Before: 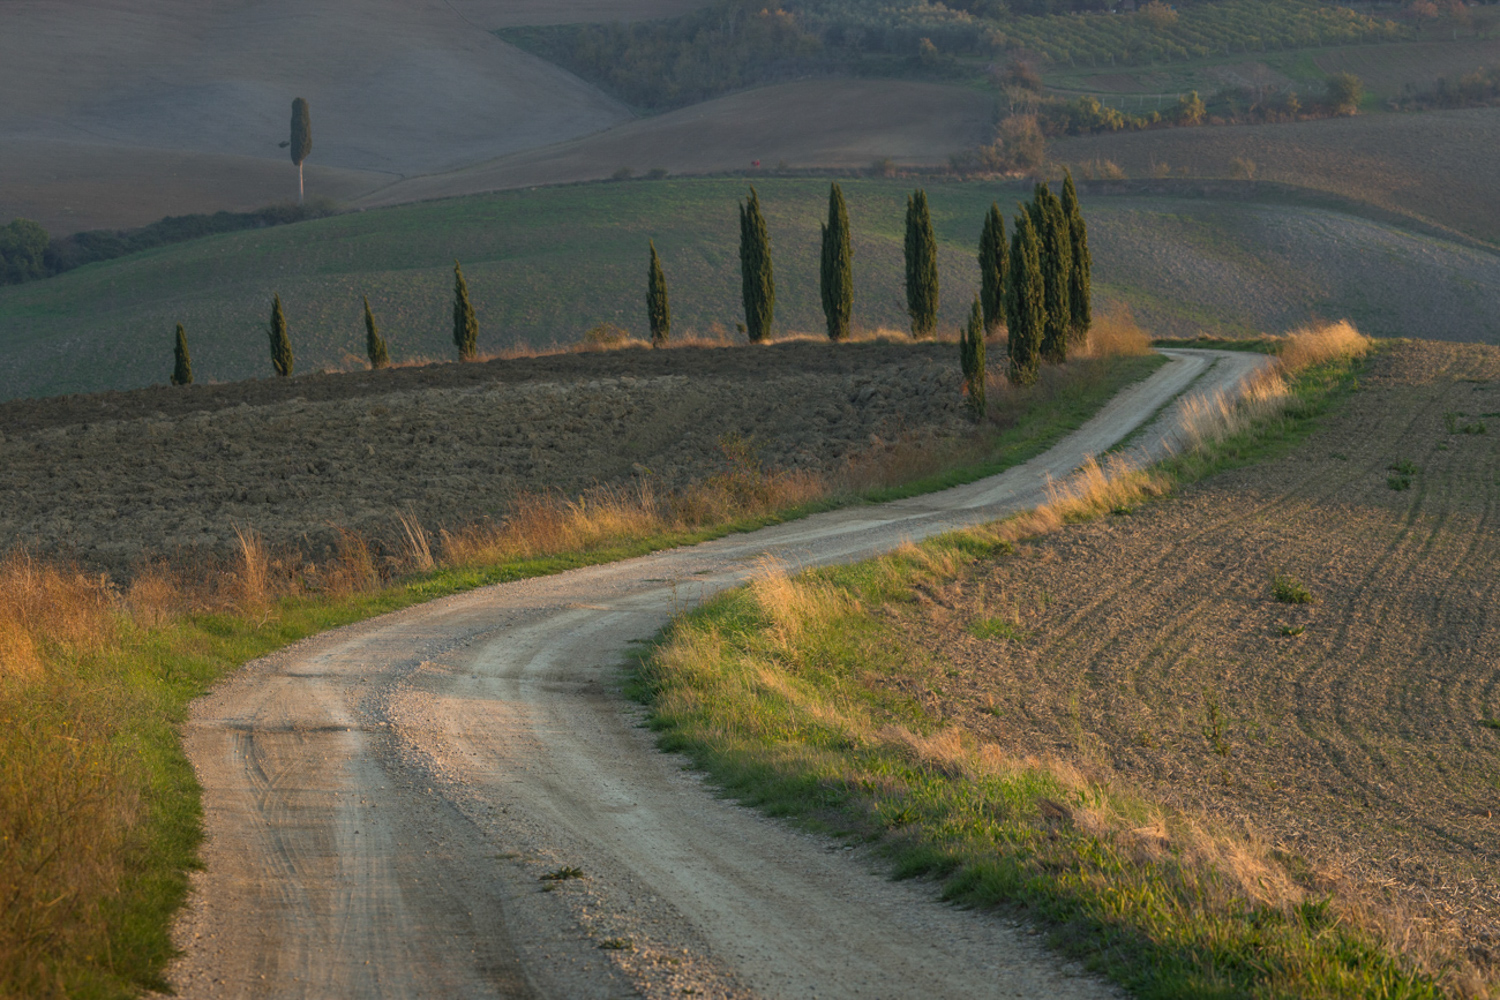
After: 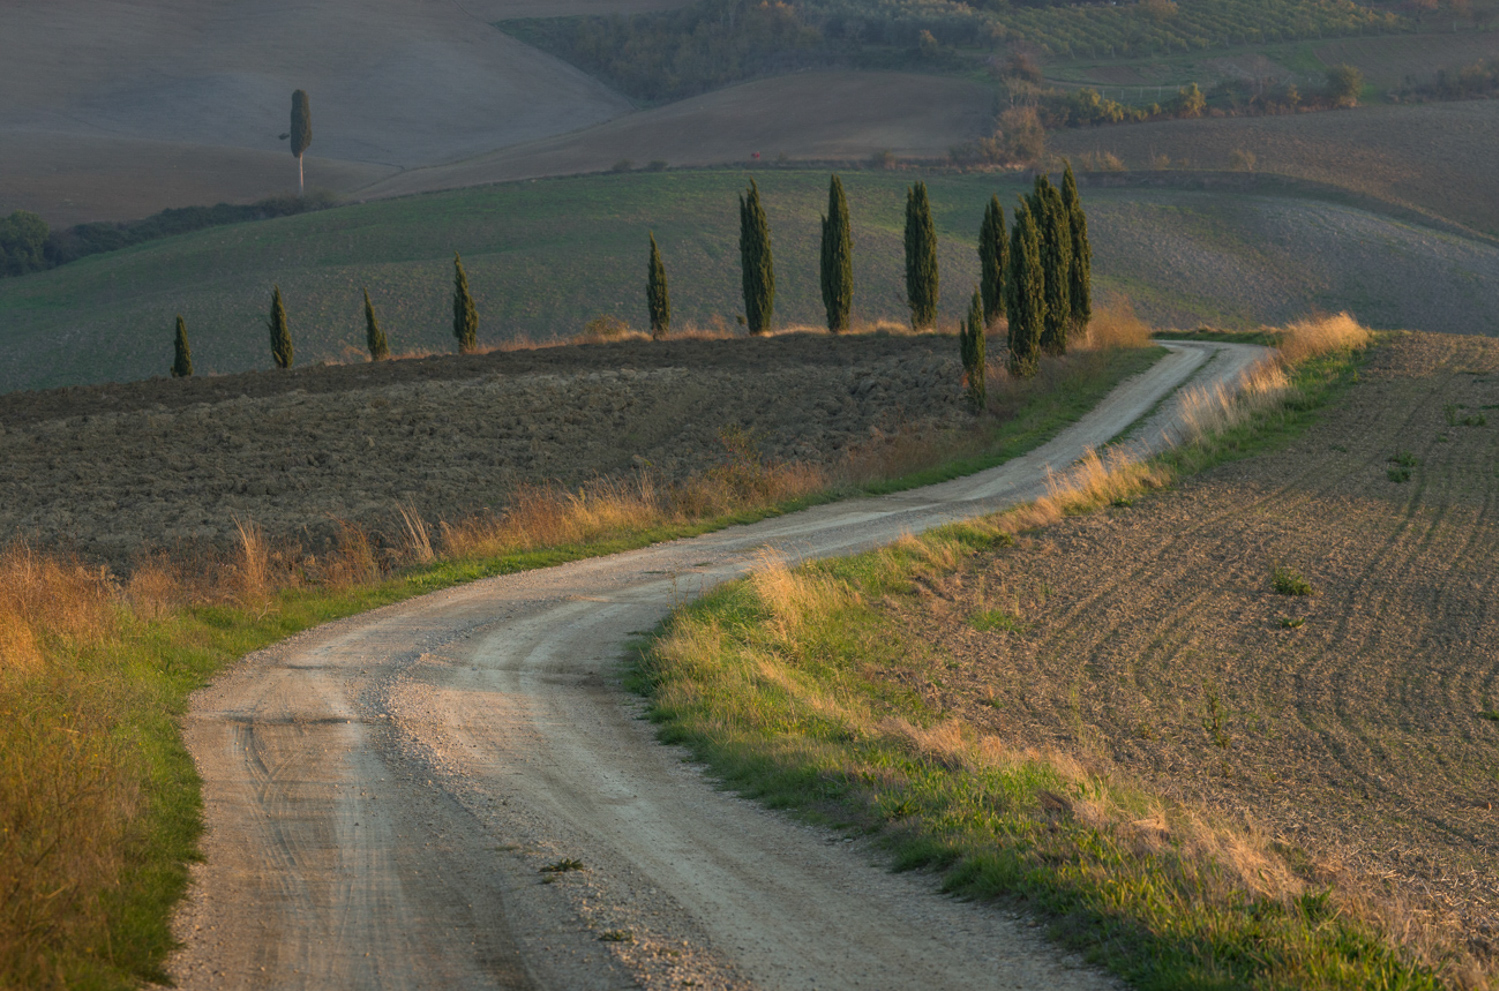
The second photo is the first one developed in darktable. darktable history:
crop: top 0.896%, right 0.003%
